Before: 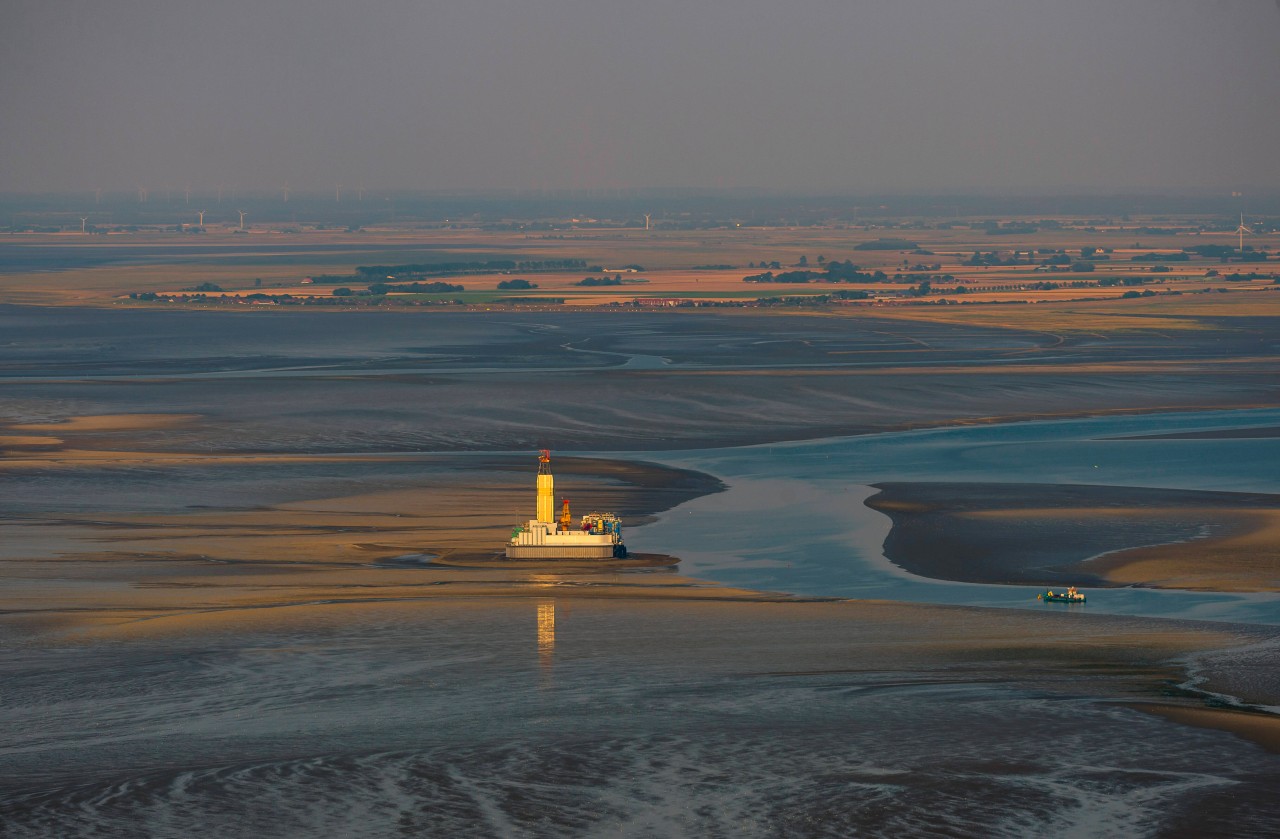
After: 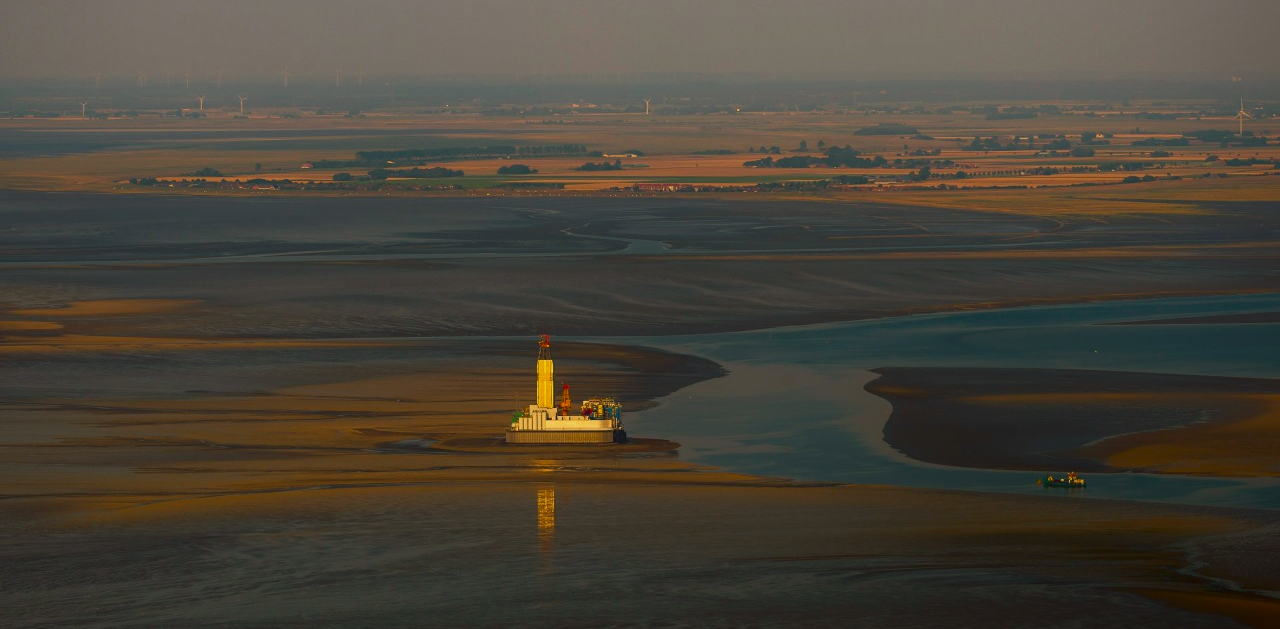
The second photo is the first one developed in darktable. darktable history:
shadows and highlights: shadows -90, highlights 90, soften with gaussian
color balance: lift [1.005, 1.002, 0.998, 0.998], gamma [1, 1.021, 1.02, 0.979], gain [0.923, 1.066, 1.056, 0.934]
crop: top 13.819%, bottom 11.169%
